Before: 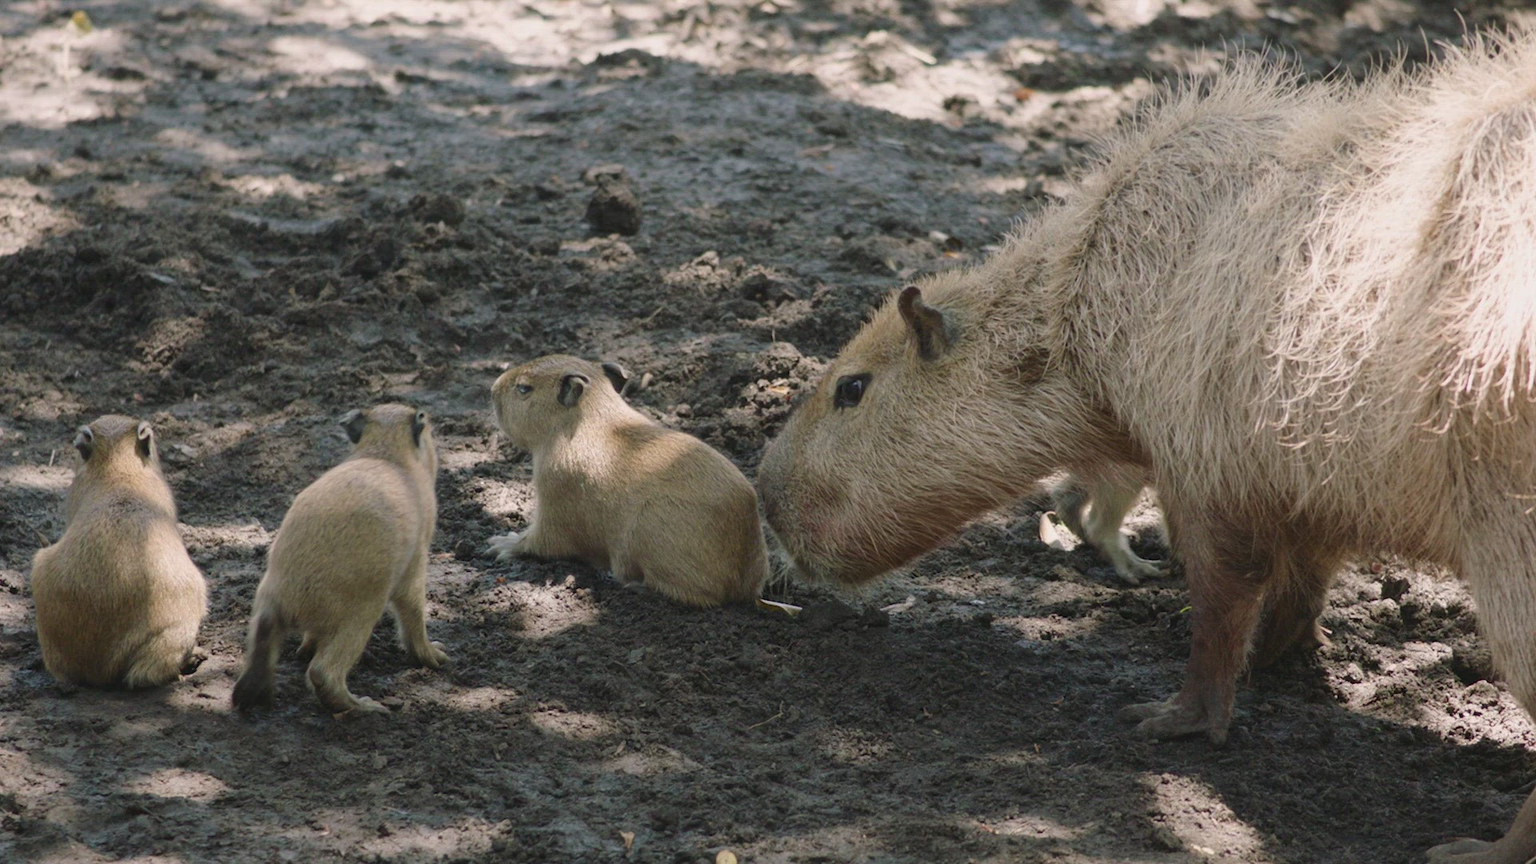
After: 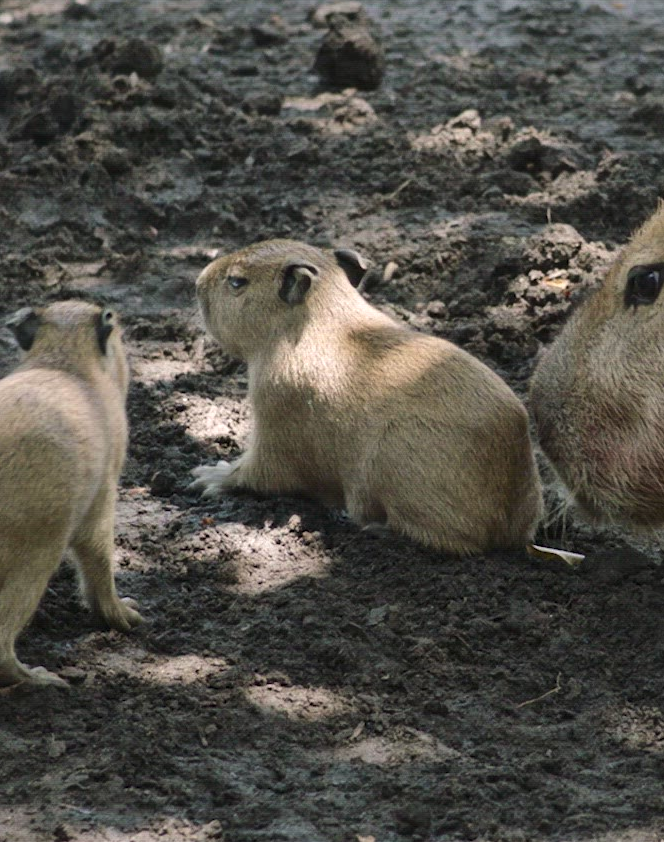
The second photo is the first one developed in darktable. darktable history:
tone equalizer: -8 EV -0.435 EV, -7 EV -0.417 EV, -6 EV -0.358 EV, -5 EV -0.256 EV, -3 EV 0.216 EV, -2 EV 0.354 EV, -1 EV 0.413 EV, +0 EV 0.387 EV, edges refinement/feathering 500, mask exposure compensation -1.57 EV, preserve details no
crop and rotate: left 21.777%, top 18.984%, right 43.638%, bottom 2.978%
local contrast: mode bilateral grid, contrast 21, coarseness 49, detail 119%, midtone range 0.2
